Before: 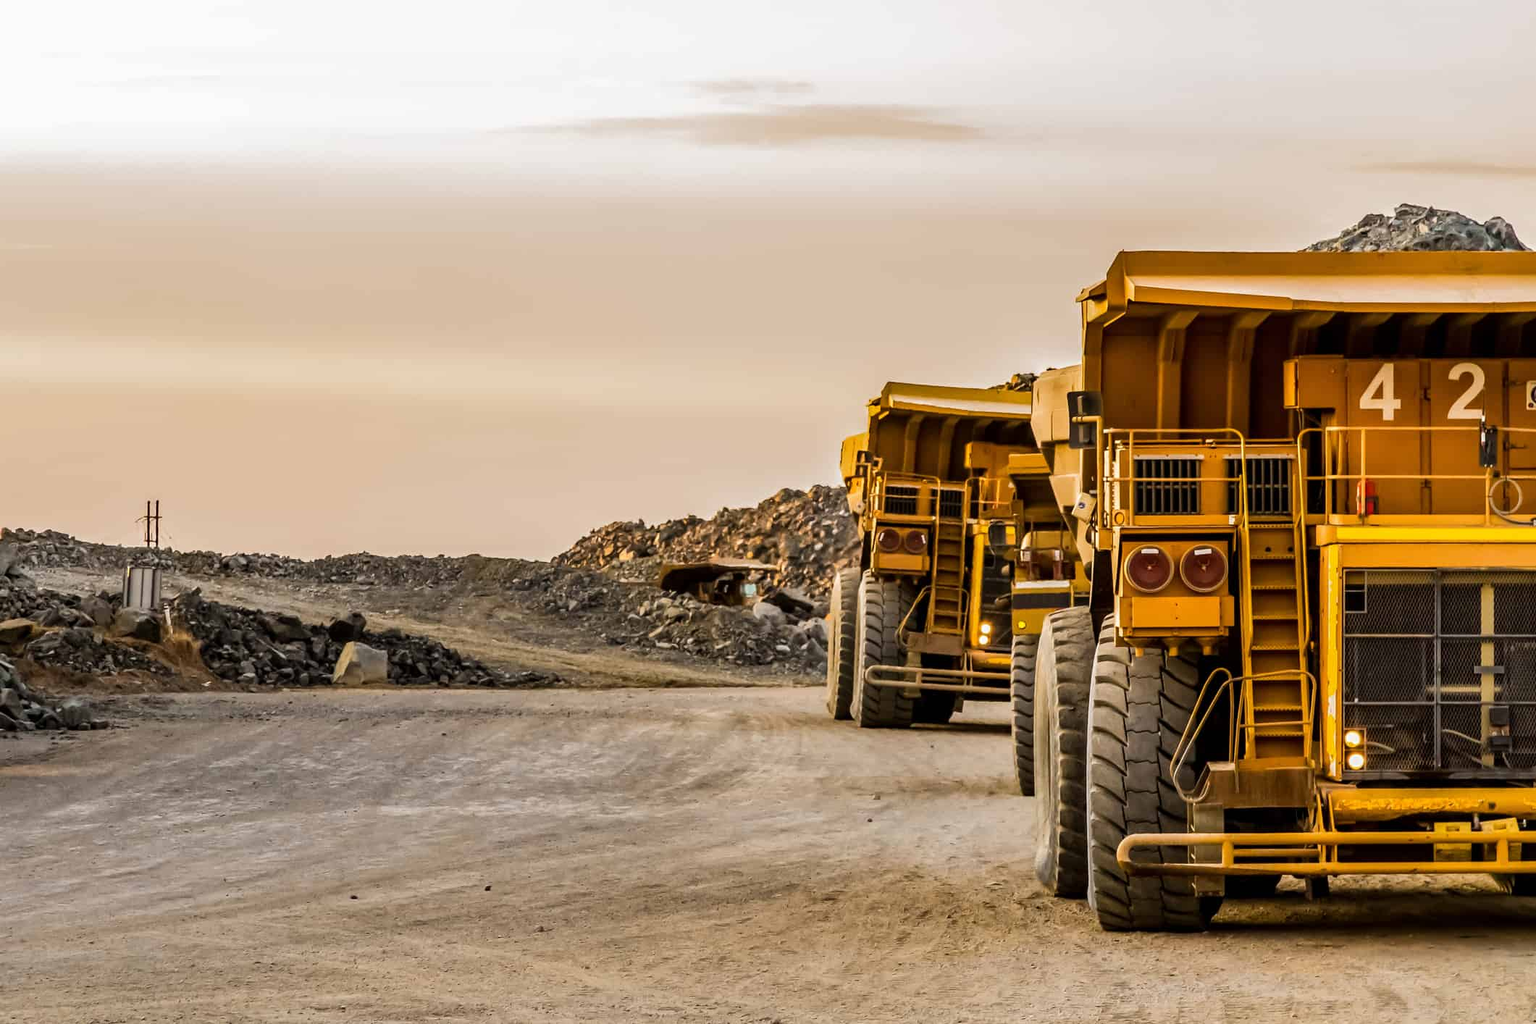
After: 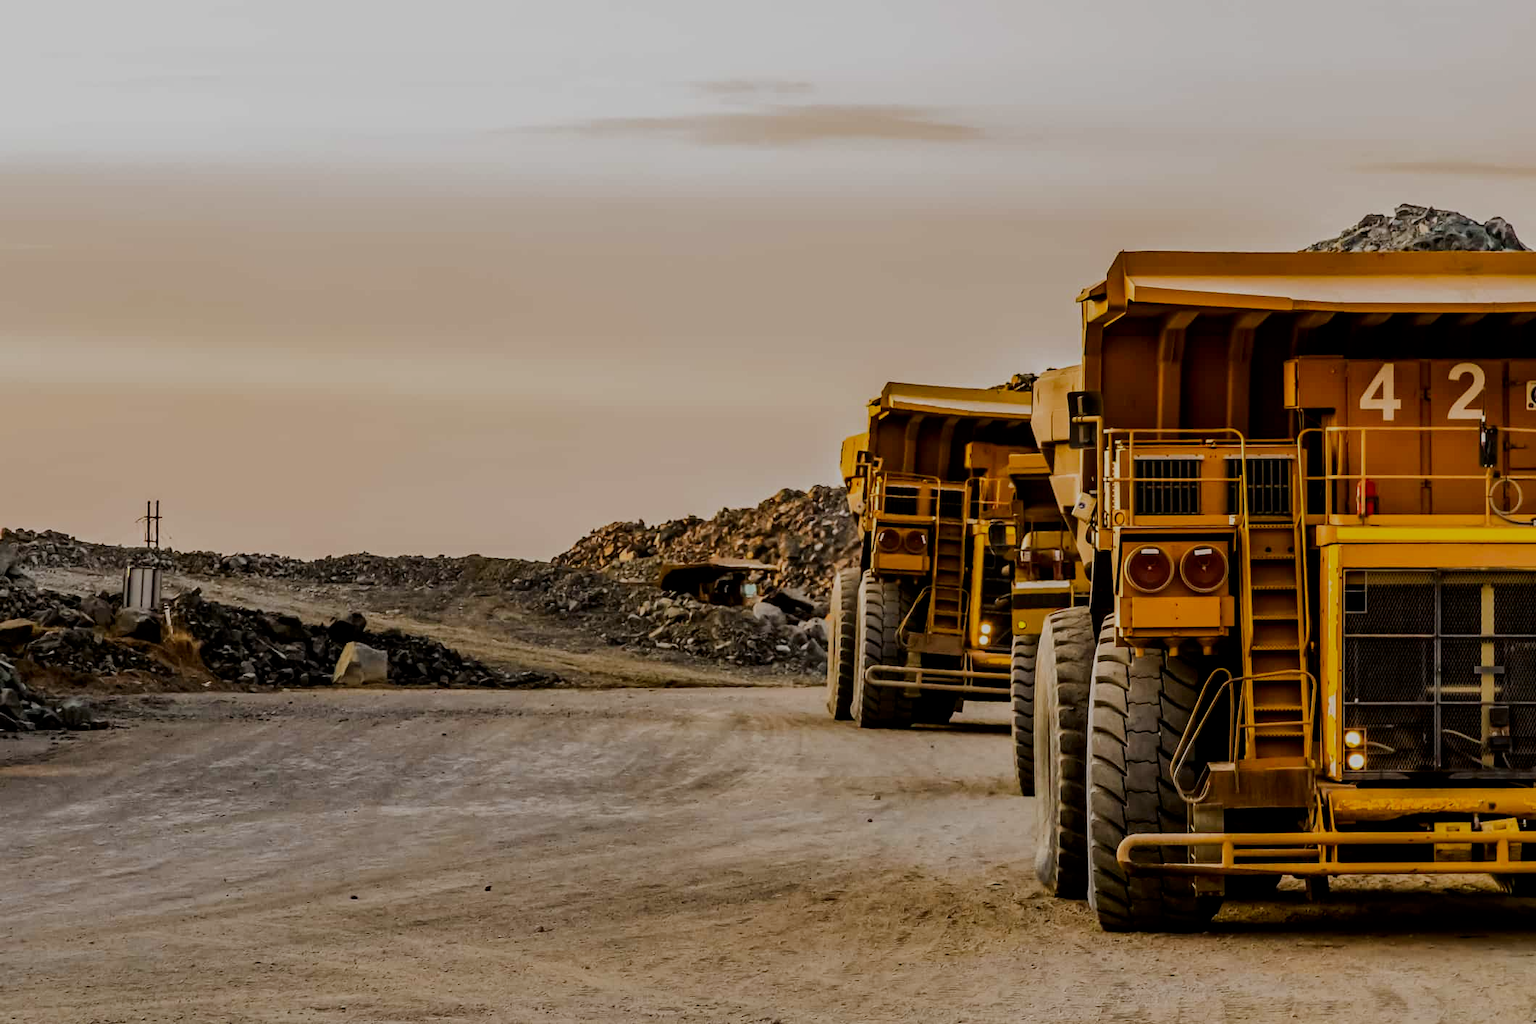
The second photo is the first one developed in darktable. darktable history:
exposure: exposure -0.21 EV, compensate highlight preservation false
filmic rgb: black relative exposure -6.68 EV, white relative exposure 4.56 EV, hardness 3.25
contrast brightness saturation: contrast 0.07, brightness -0.13, saturation 0.06
